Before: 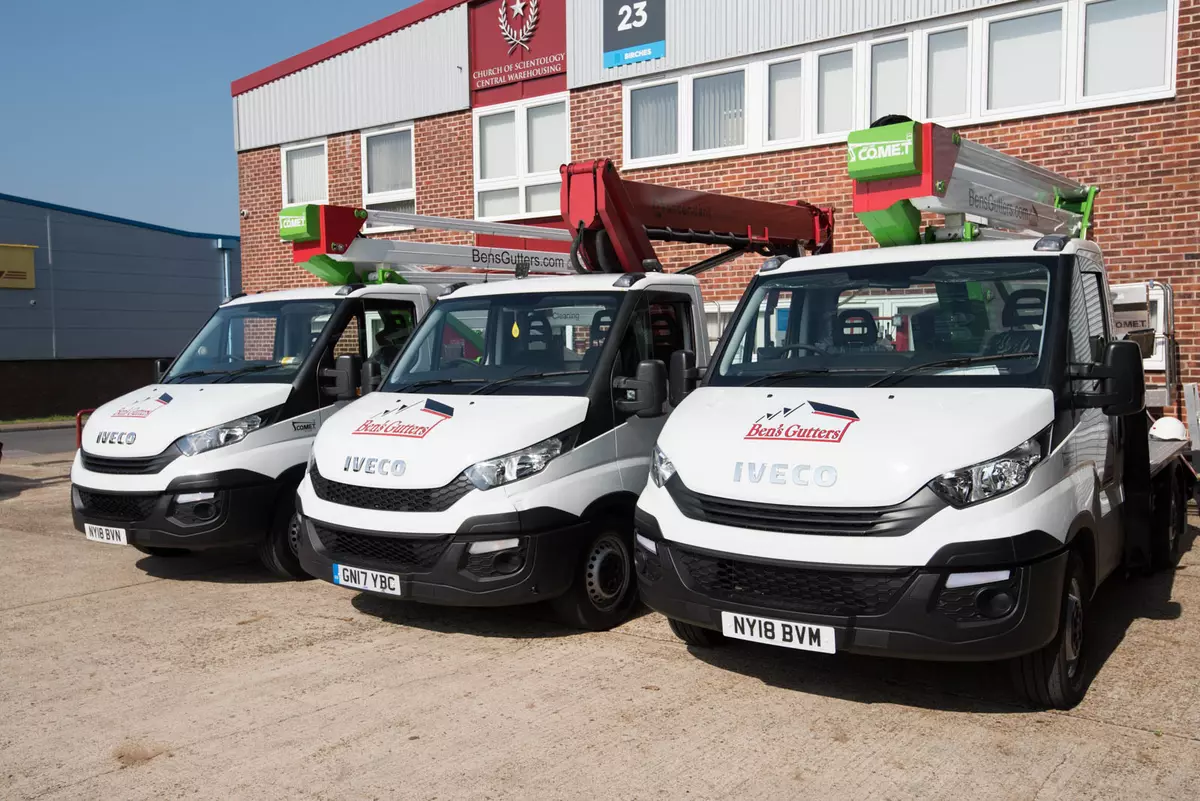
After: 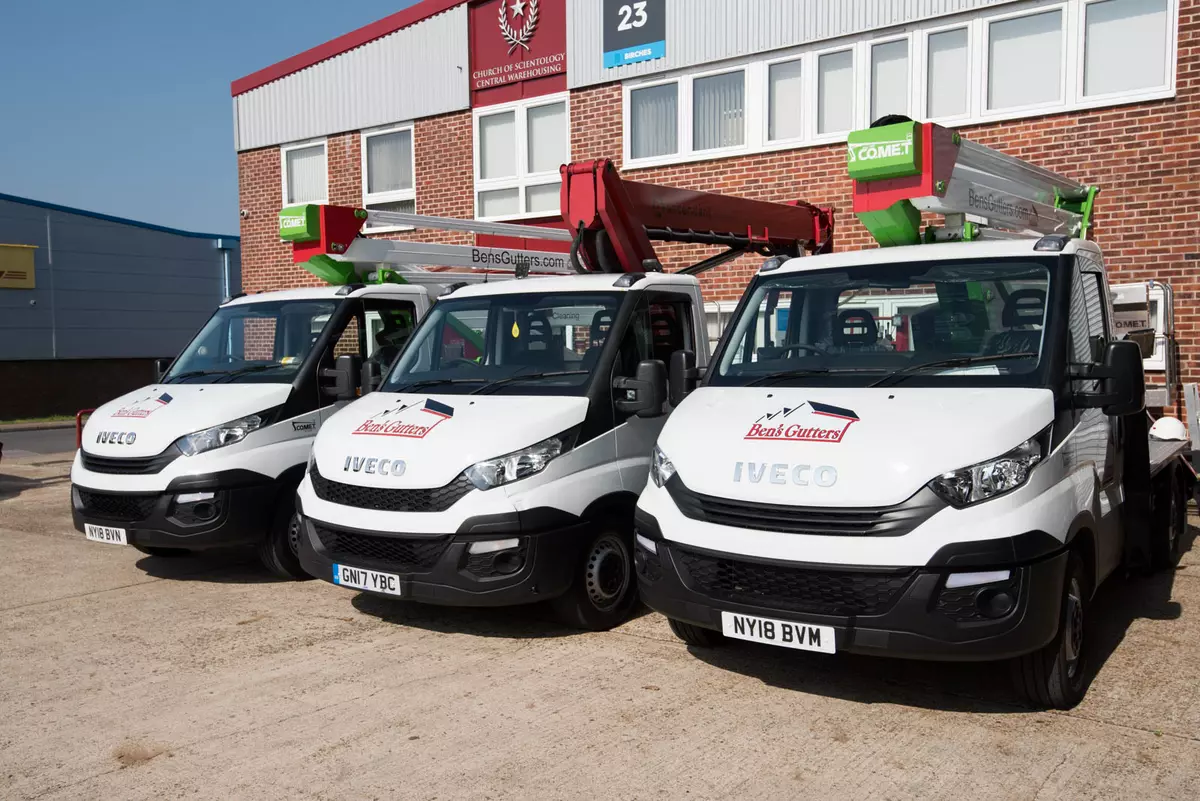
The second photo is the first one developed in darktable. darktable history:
contrast brightness saturation: contrast 0.03, brightness -0.037
